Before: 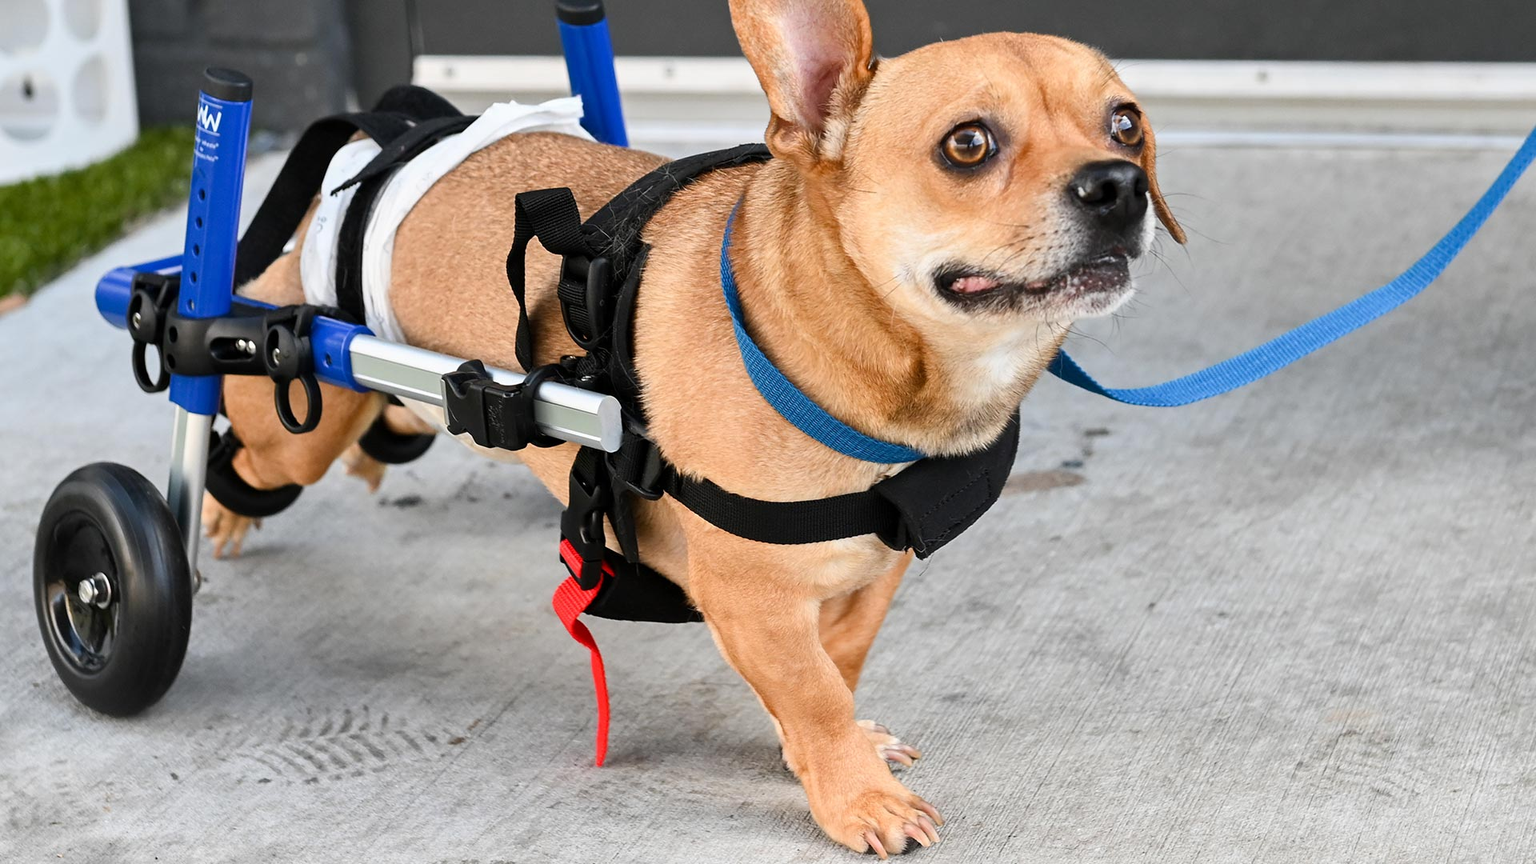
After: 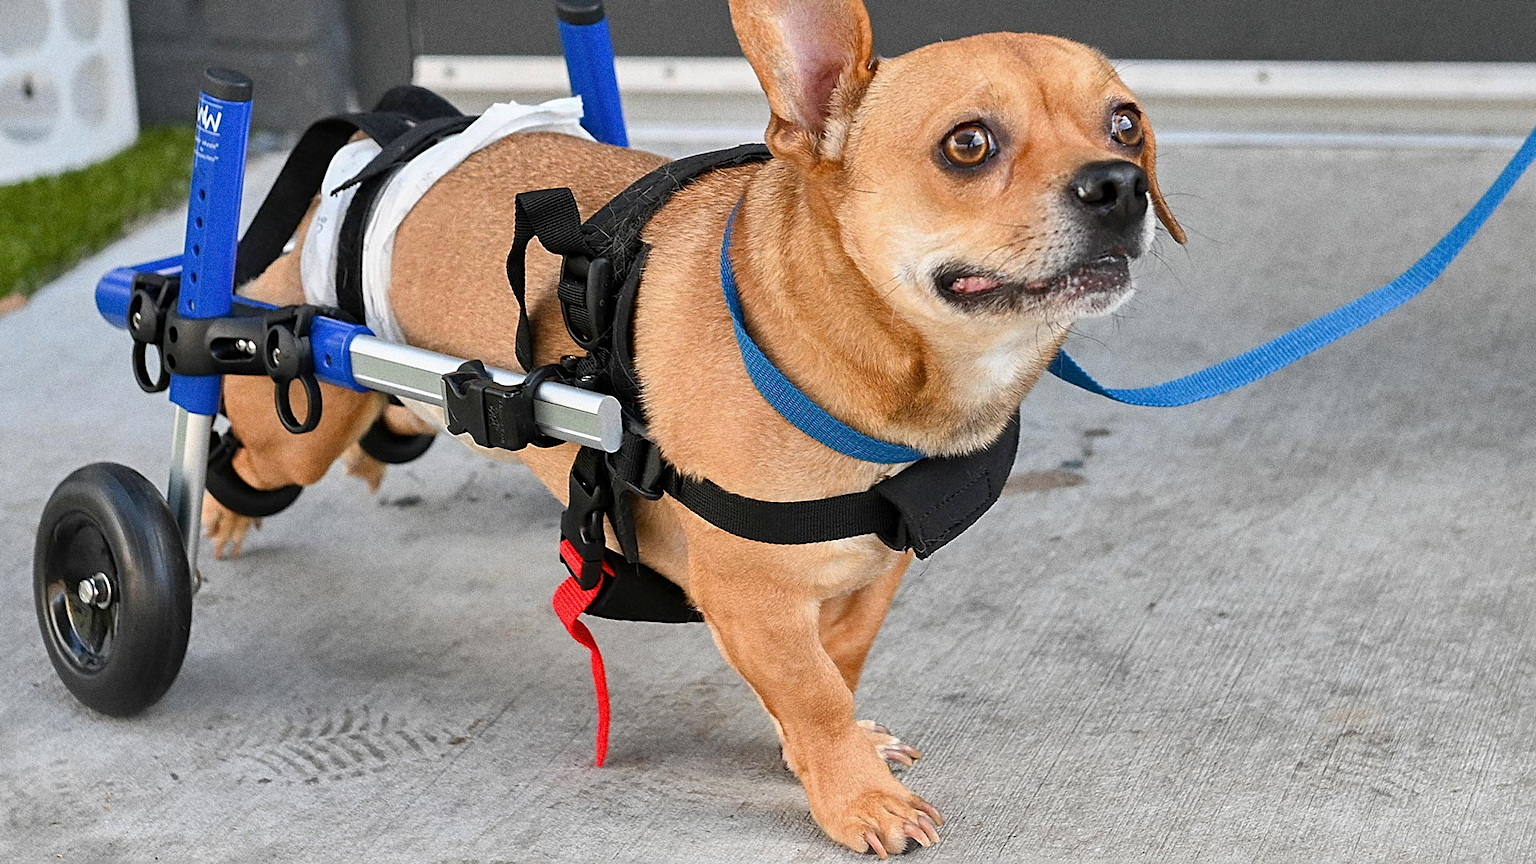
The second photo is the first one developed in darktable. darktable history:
grain: coarseness 0.09 ISO, strength 40%
sharpen: on, module defaults
white balance: emerald 1
shadows and highlights: on, module defaults
